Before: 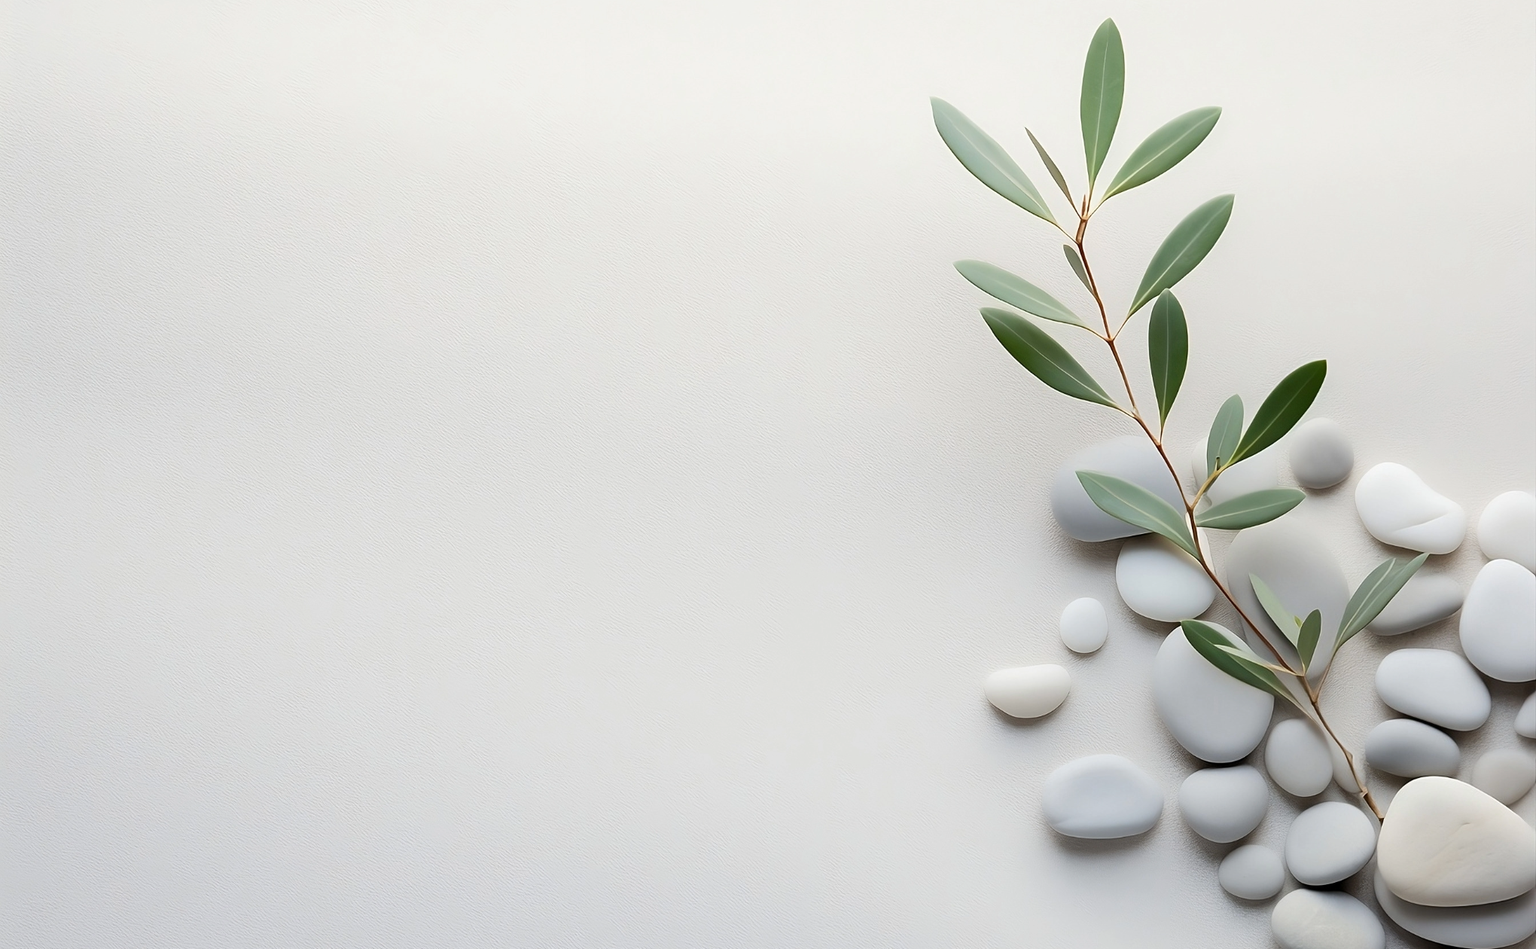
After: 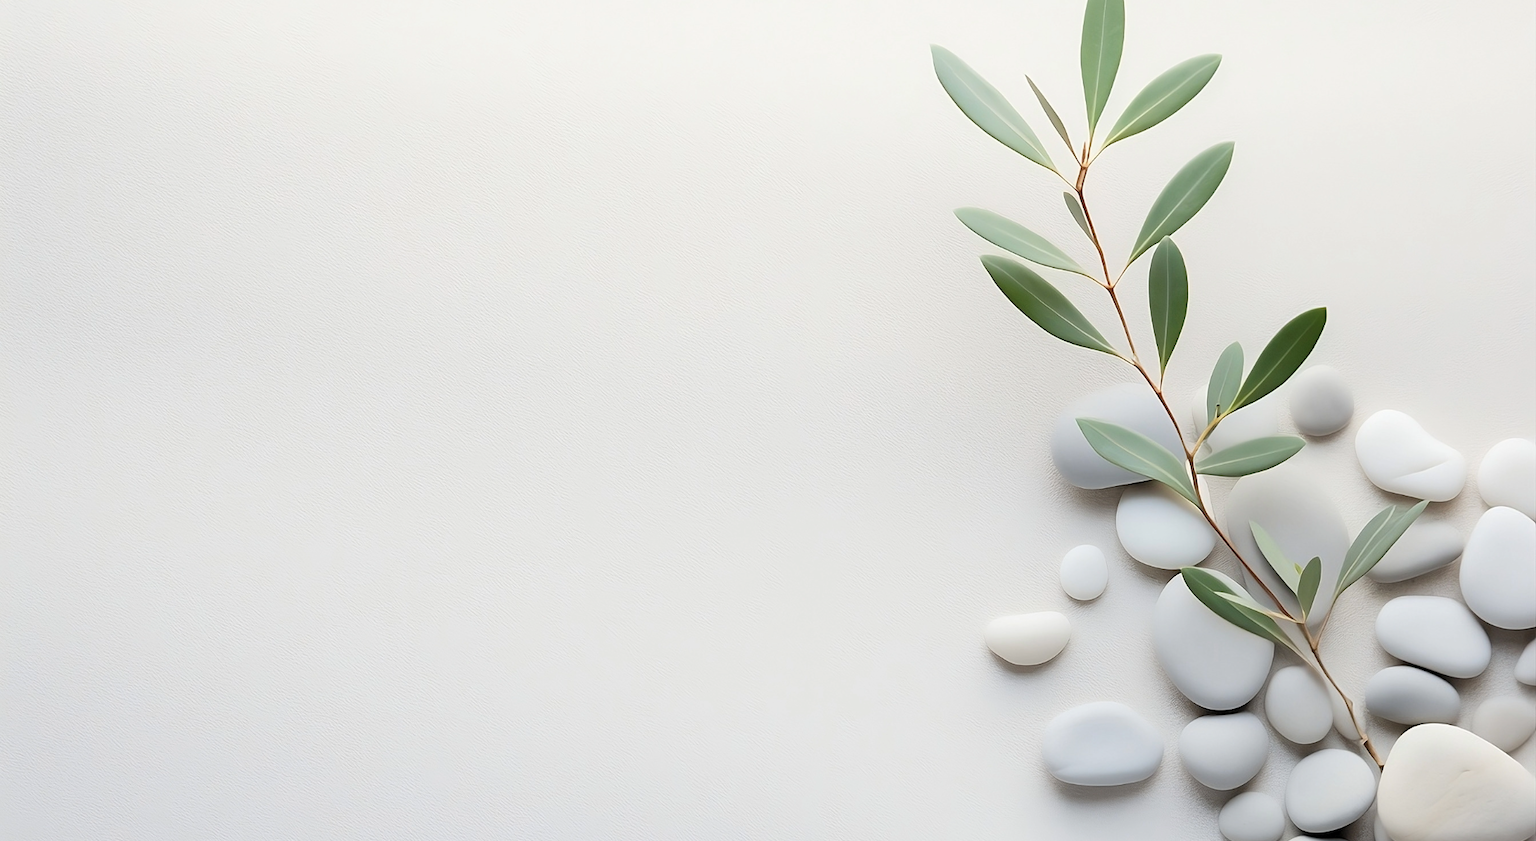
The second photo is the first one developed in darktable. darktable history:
contrast brightness saturation: brightness 0.13
crop and rotate: top 5.609%, bottom 5.609%
